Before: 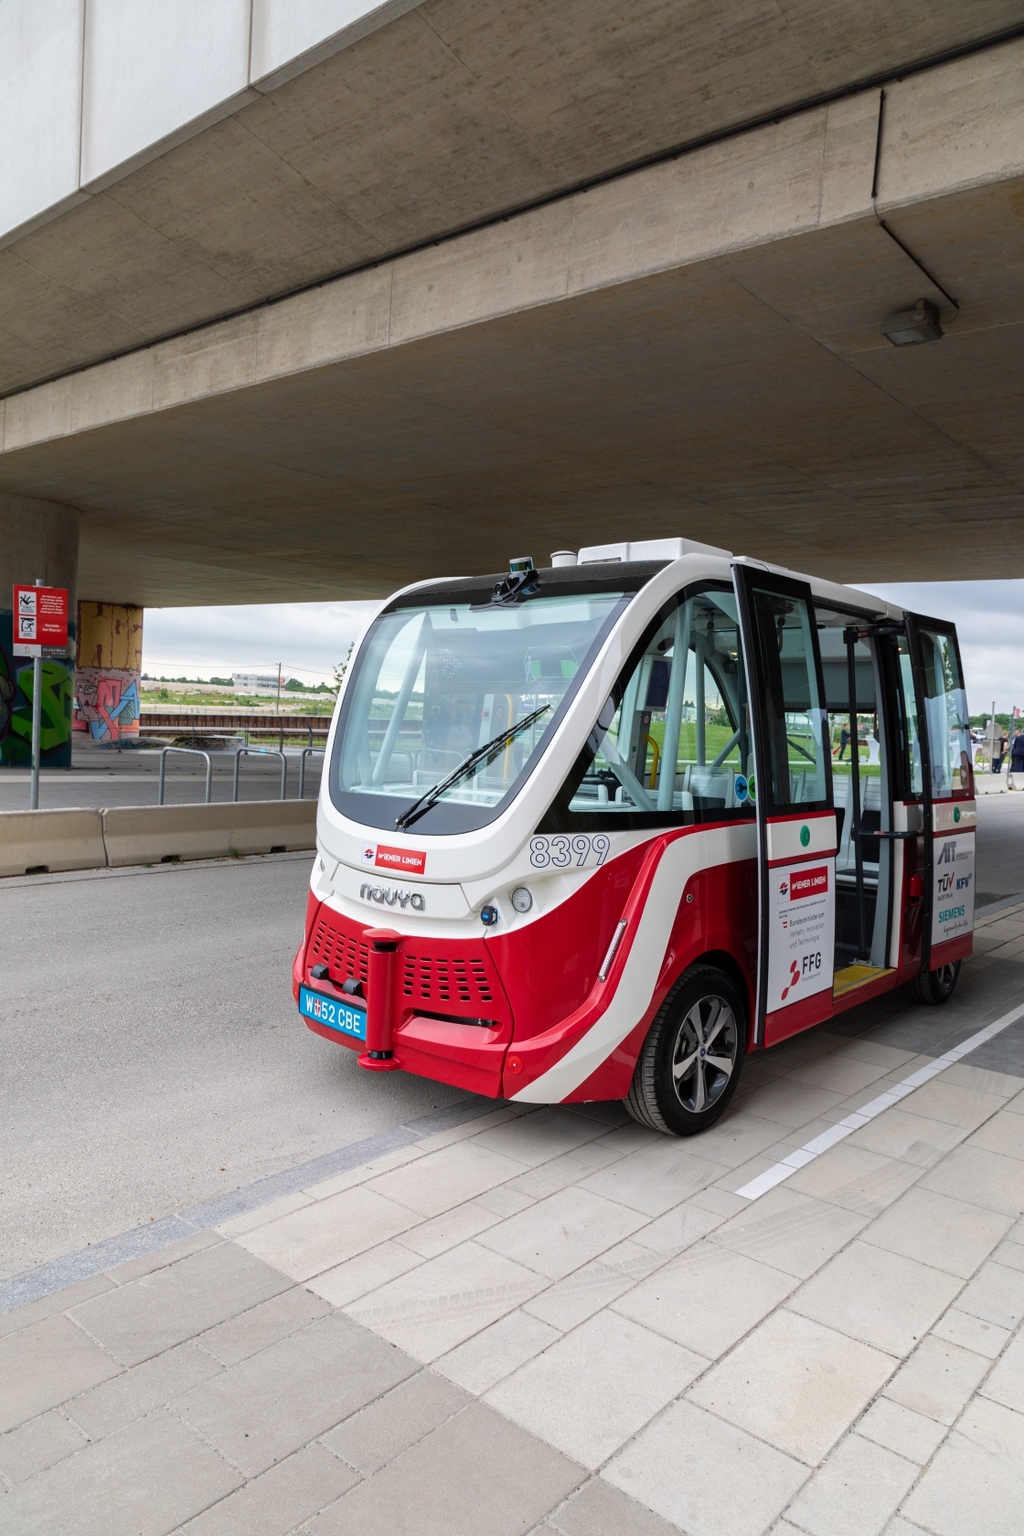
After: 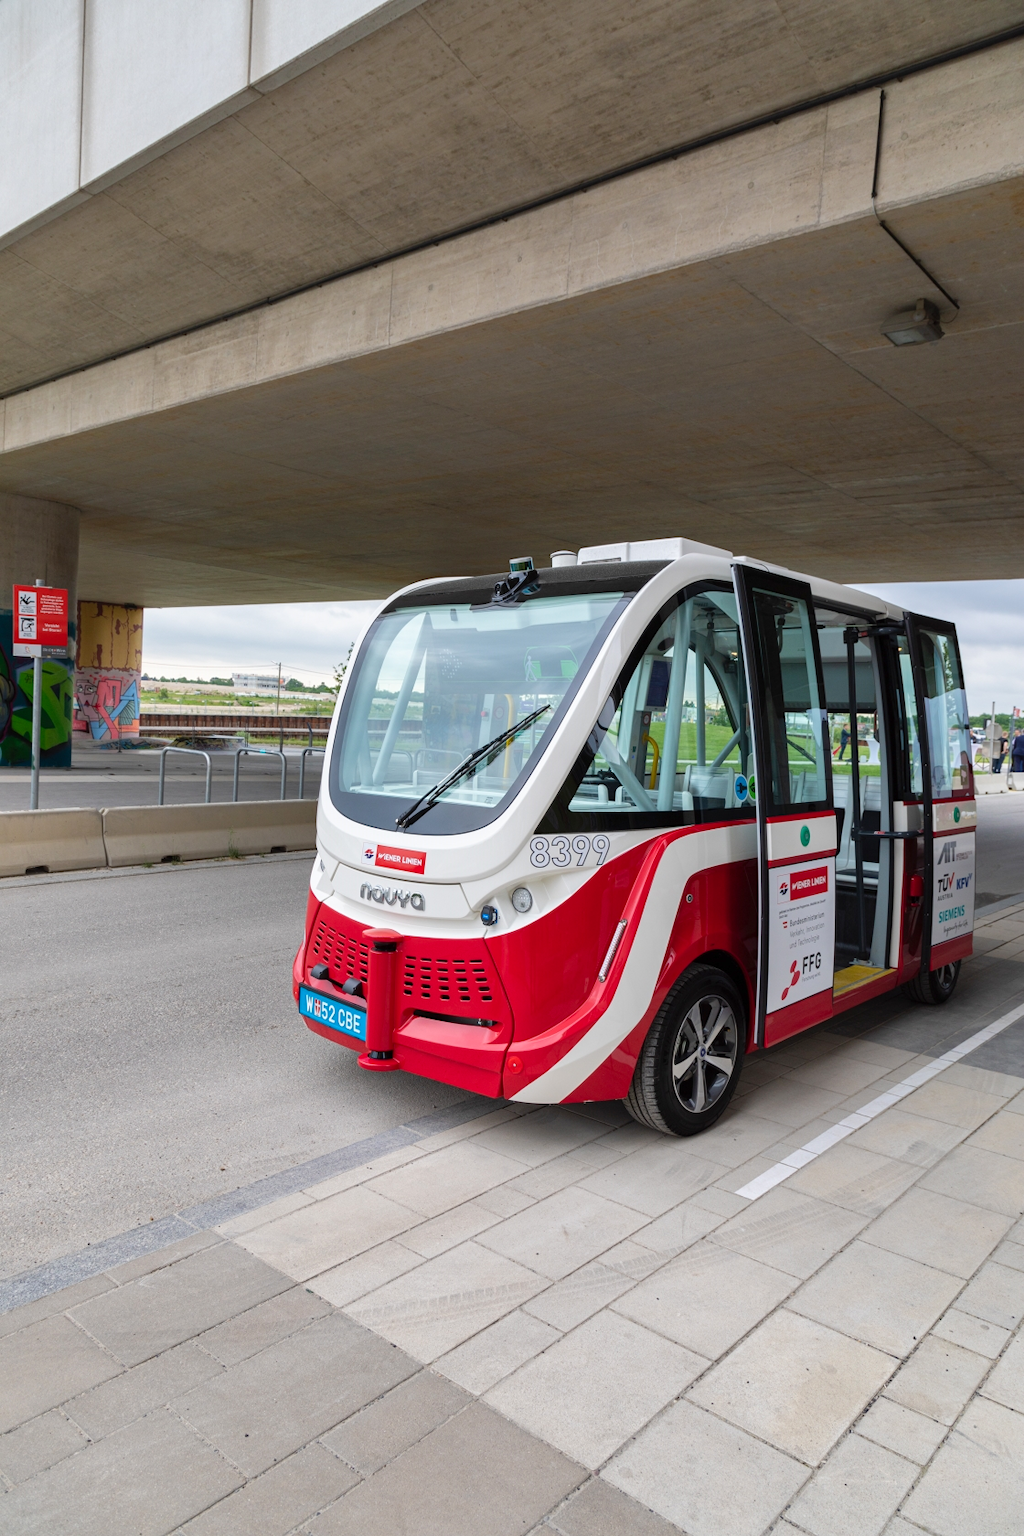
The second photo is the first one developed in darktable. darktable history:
levels: levels [0, 0.478, 1]
shadows and highlights: soften with gaussian
